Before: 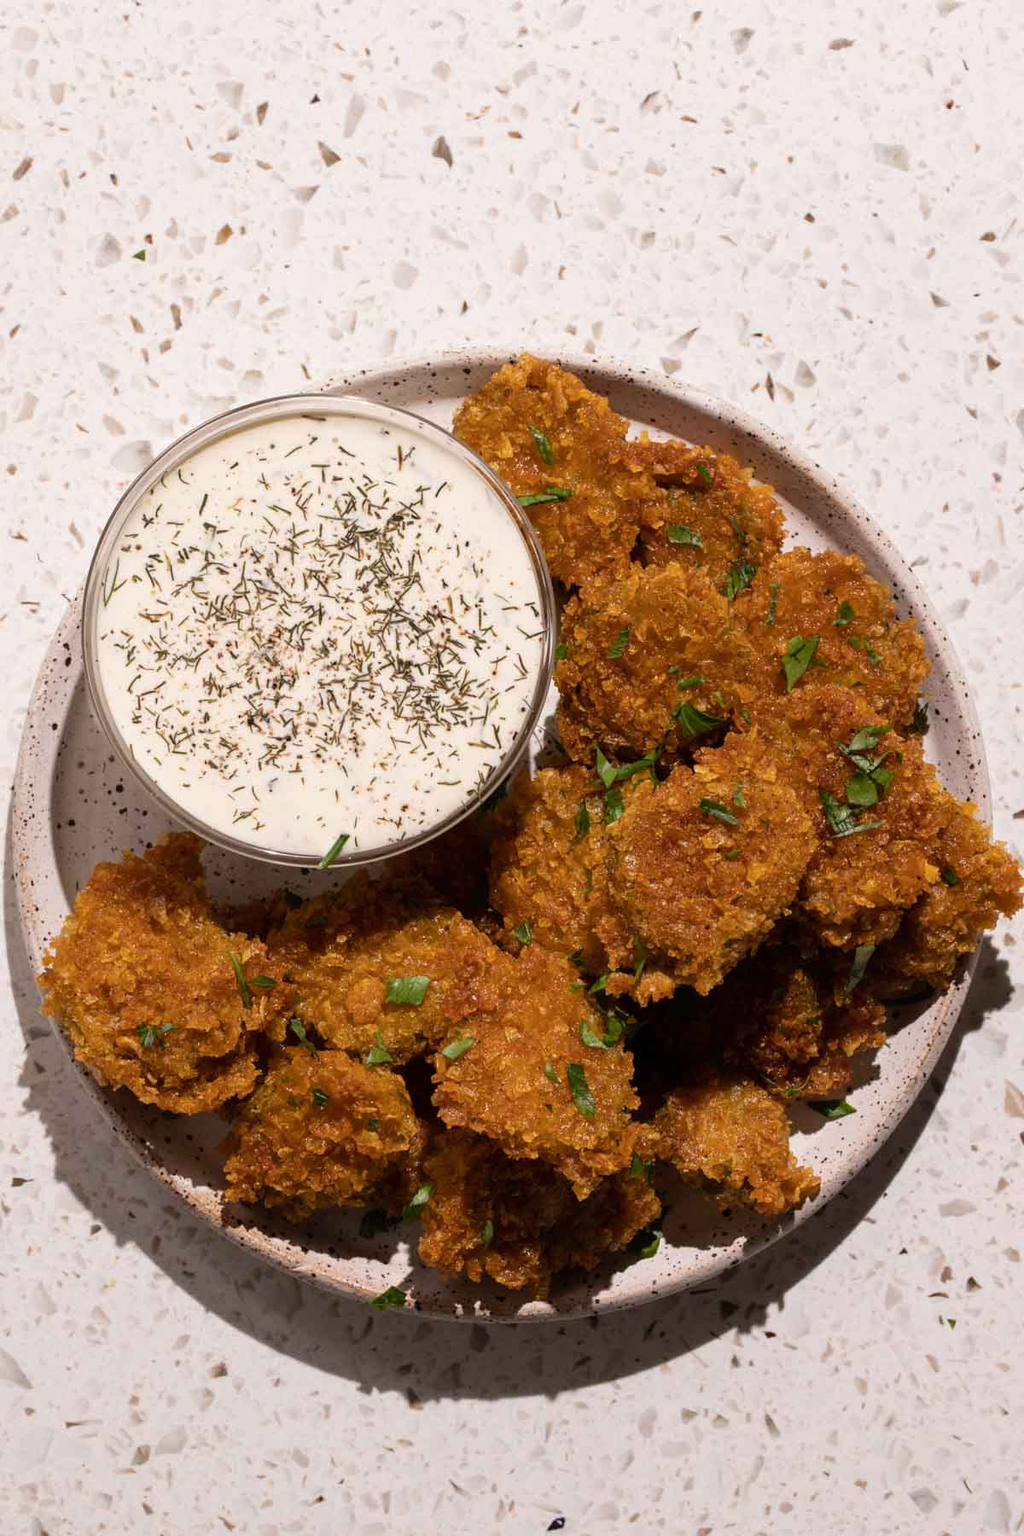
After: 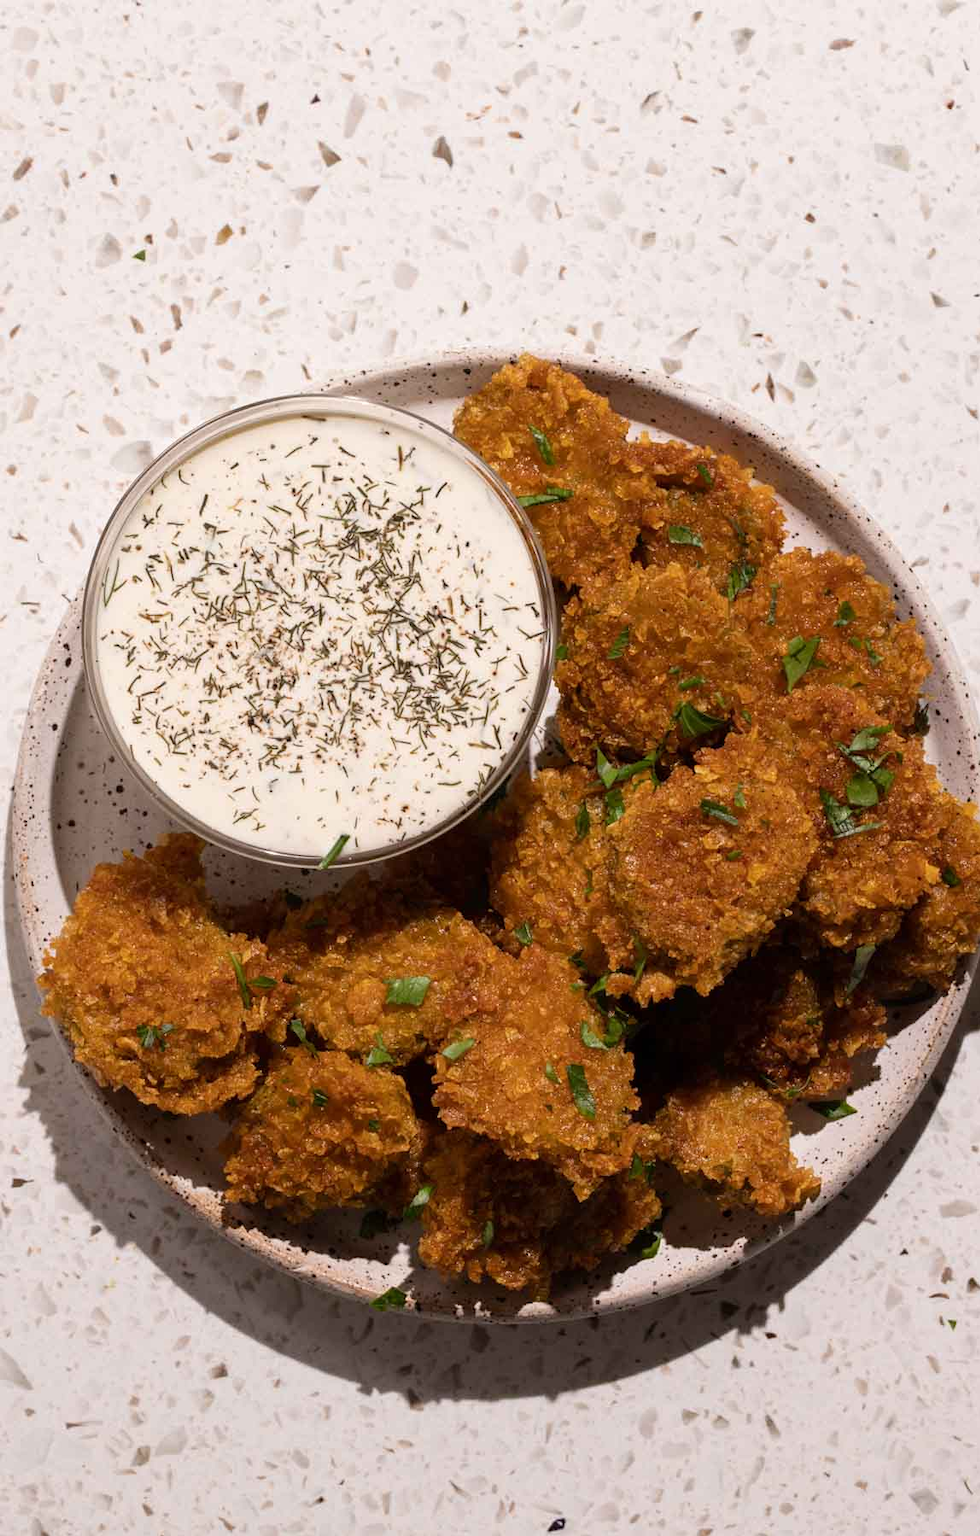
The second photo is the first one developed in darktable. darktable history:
crop: right 4.3%, bottom 0.031%
